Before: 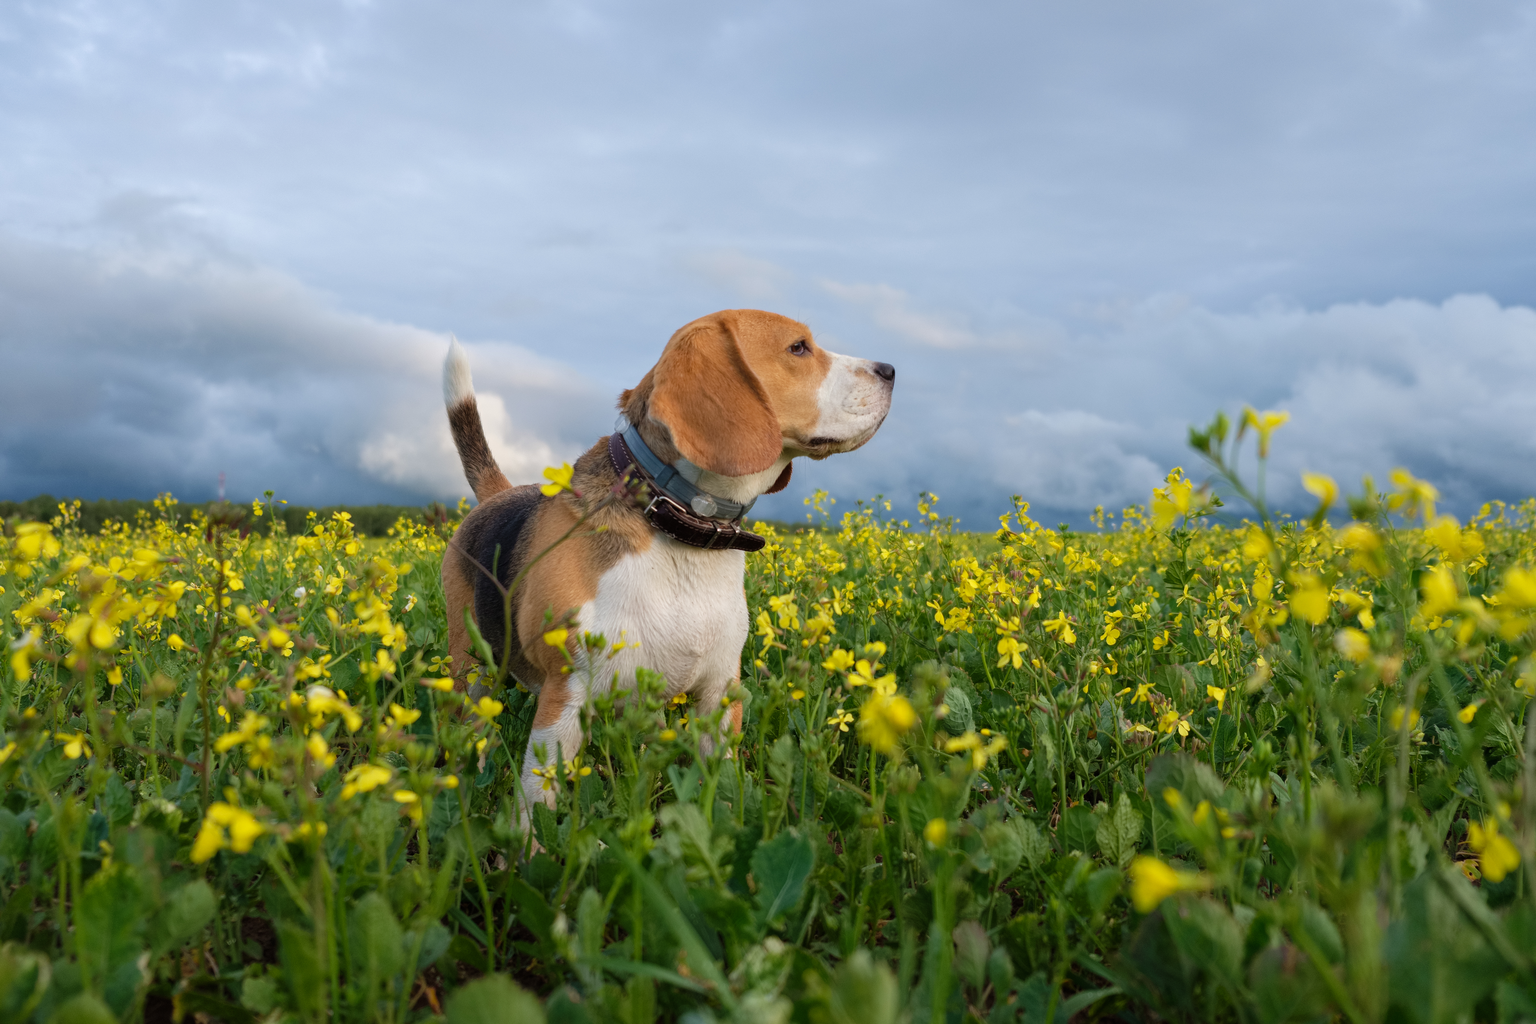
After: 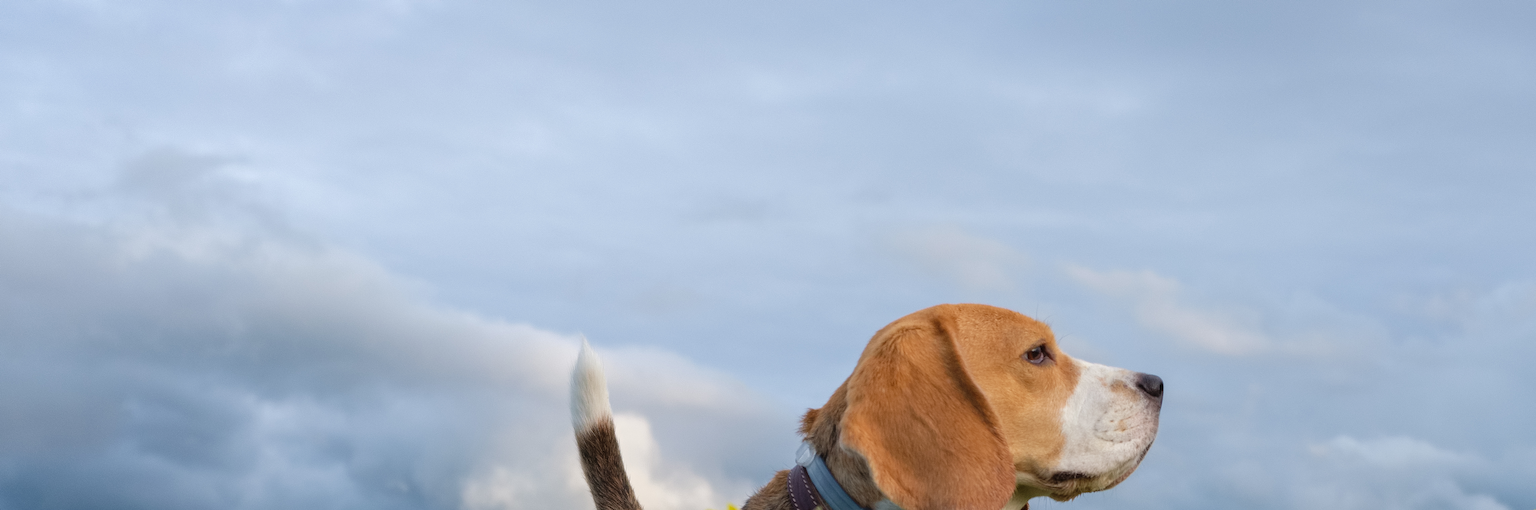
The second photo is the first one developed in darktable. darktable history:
crop: left 0.565%, top 7.645%, right 23.217%, bottom 54.334%
